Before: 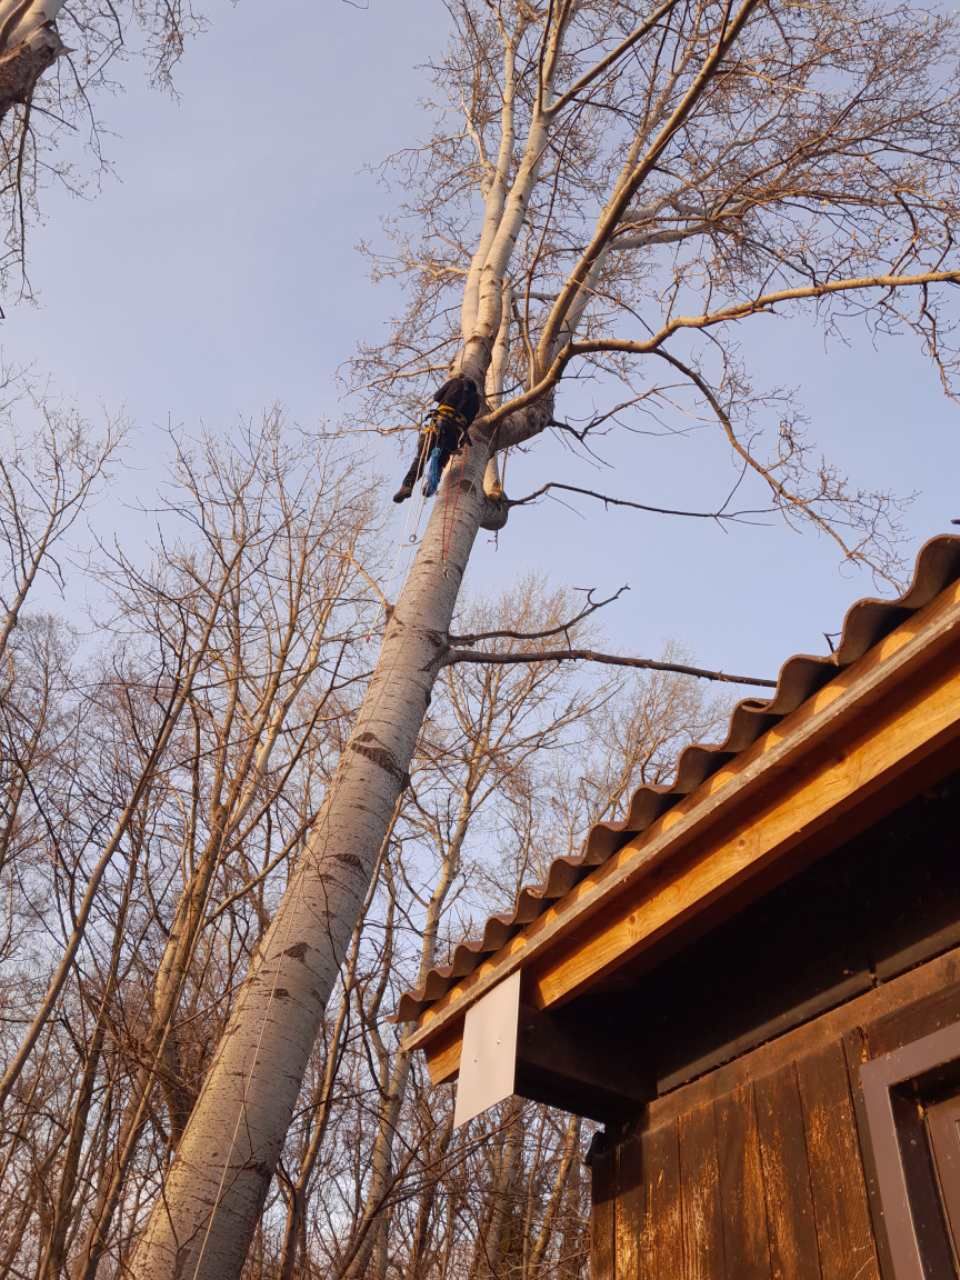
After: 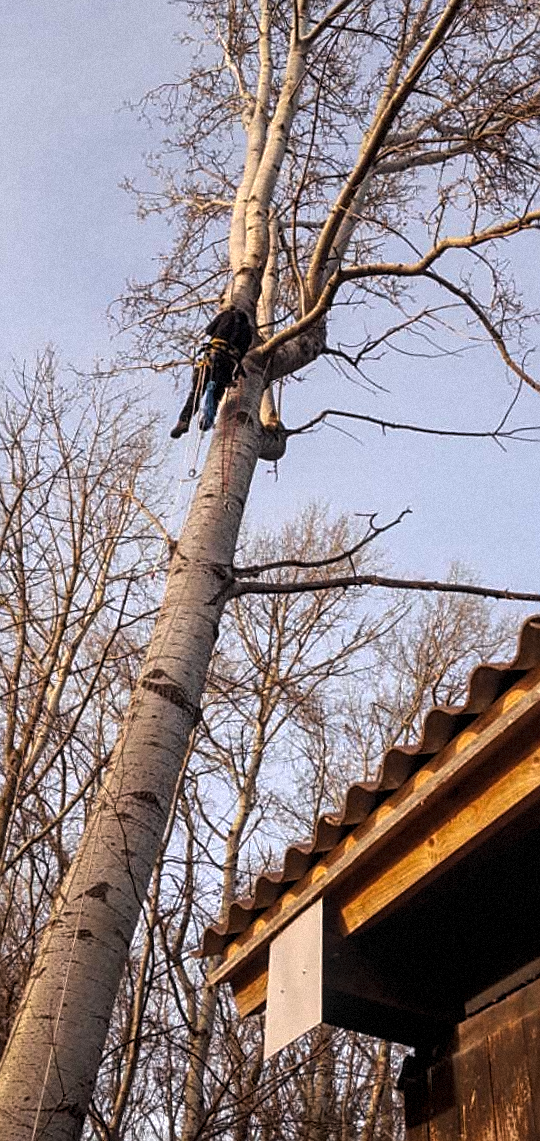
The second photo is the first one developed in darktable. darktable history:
levels: levels [0.029, 0.545, 0.971]
tone equalizer: on, module defaults
sharpen: on, module defaults
exposure: exposure 0.2 EV, compensate highlight preservation false
rotate and perspective: rotation -3°, crop left 0.031, crop right 0.968, crop top 0.07, crop bottom 0.93
local contrast: on, module defaults
crop and rotate: left 22.516%, right 21.234%
grain: mid-tones bias 0%
